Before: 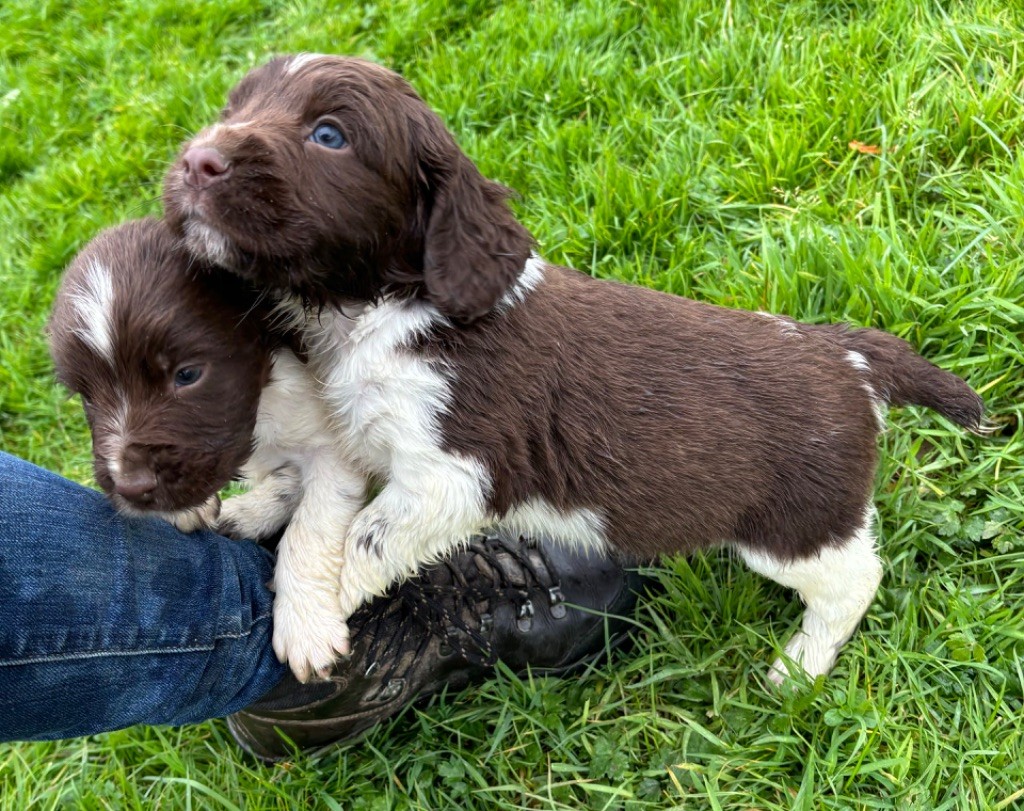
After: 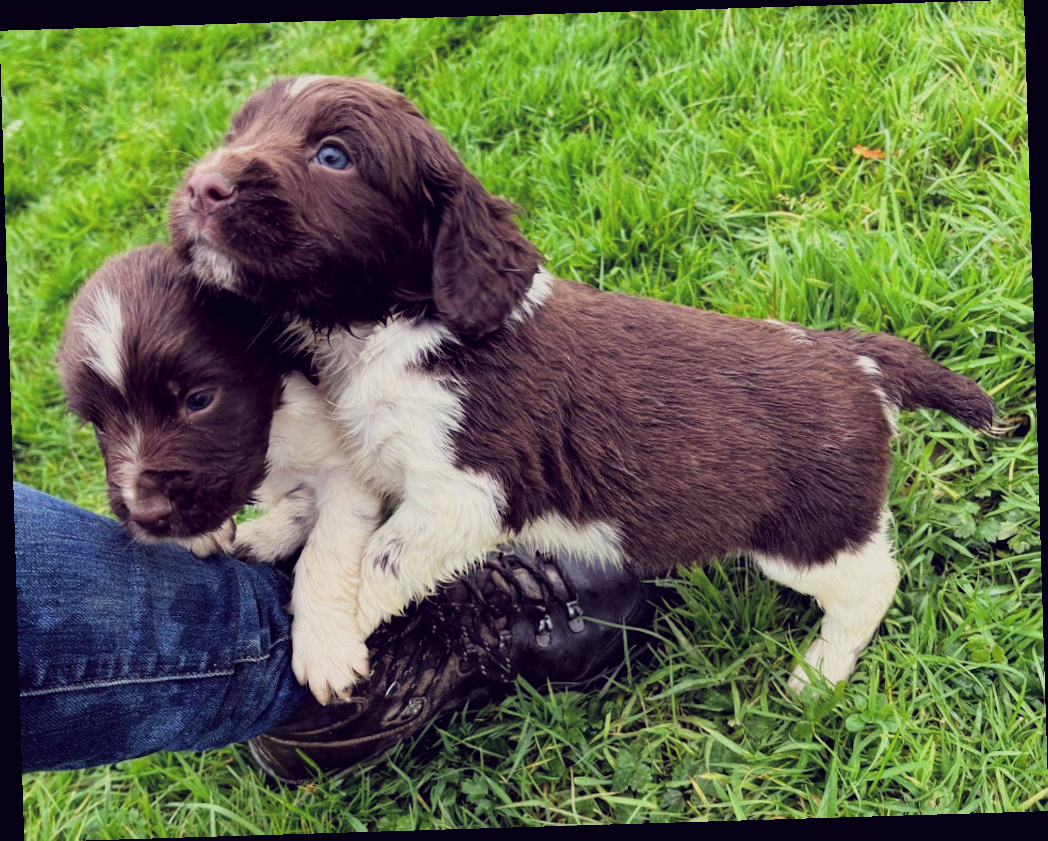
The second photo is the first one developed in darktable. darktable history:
rotate and perspective: rotation -1.75°, automatic cropping off
color balance: lift [1.001, 0.997, 0.99, 1.01], gamma [1.007, 1, 0.975, 1.025], gain [1, 1.065, 1.052, 0.935], contrast 13.25%
filmic rgb: black relative exposure -7.65 EV, white relative exposure 4.56 EV, hardness 3.61
